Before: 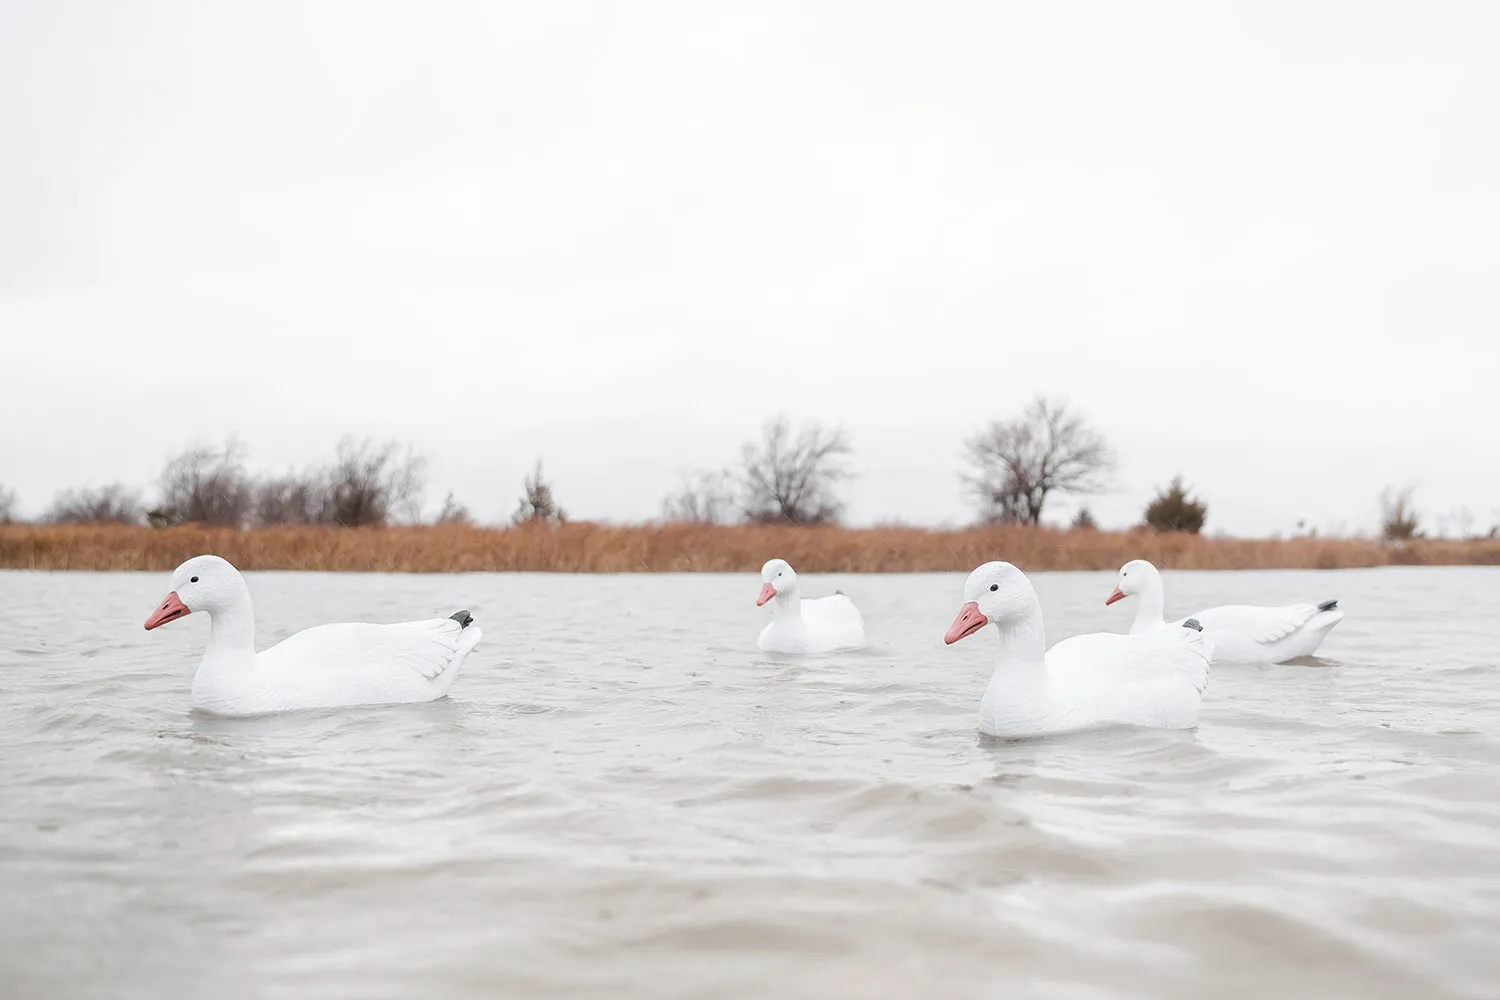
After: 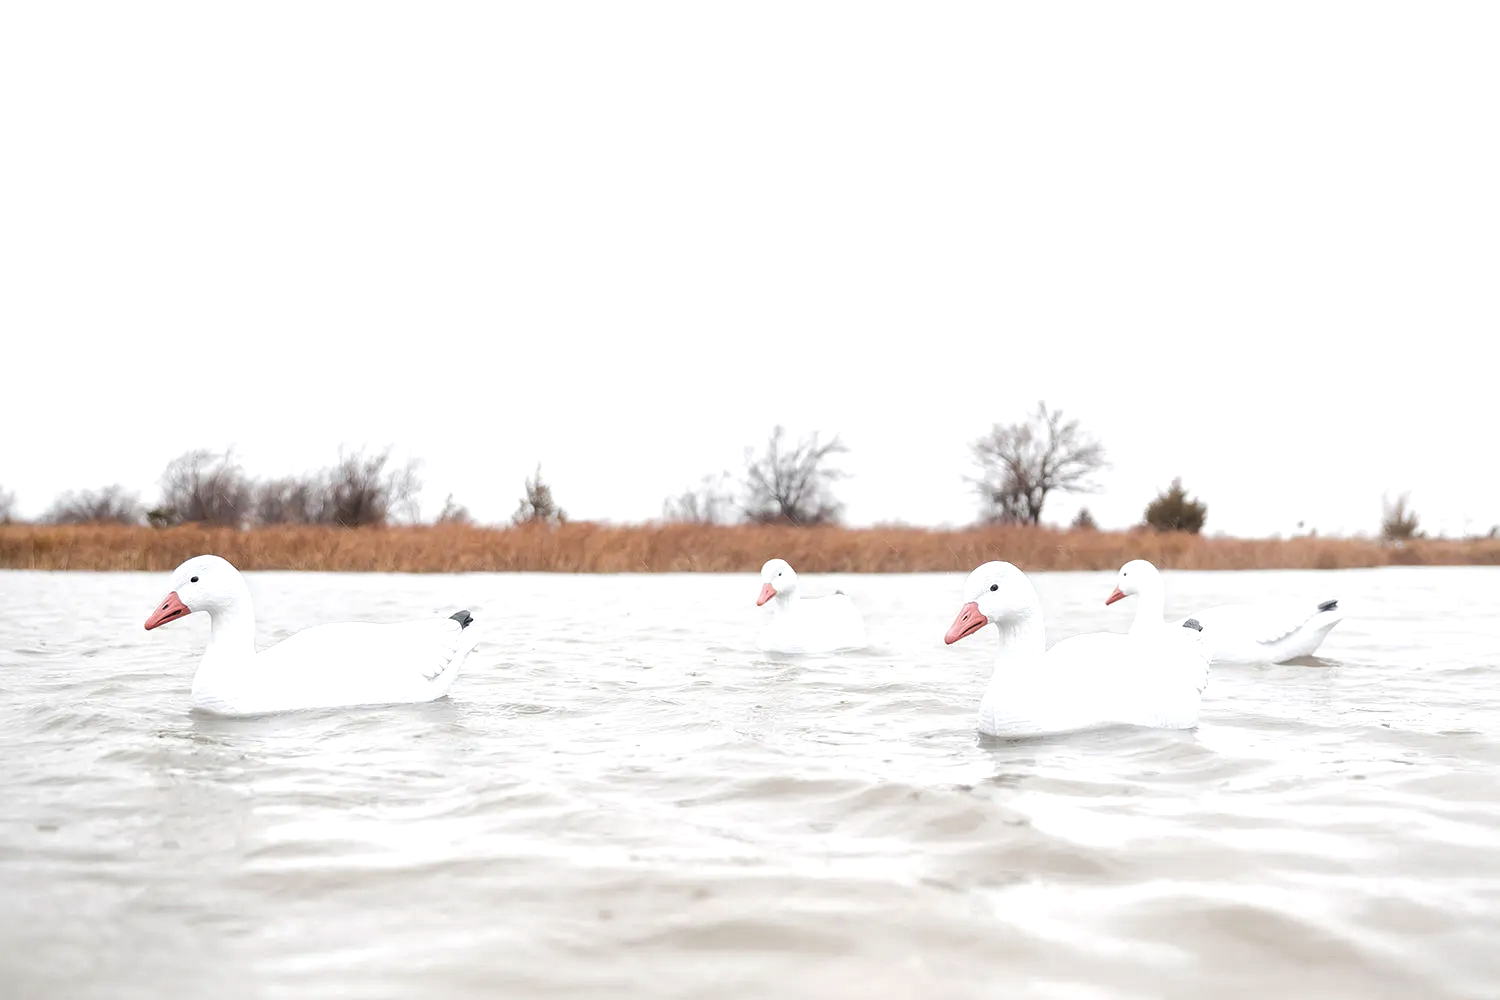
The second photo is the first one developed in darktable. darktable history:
local contrast: mode bilateral grid, contrast 20, coarseness 50, detail 130%, midtone range 0.2
exposure: compensate highlight preservation false
tone equalizer: -8 EV -0.456 EV, -7 EV -0.373 EV, -6 EV -0.331 EV, -5 EV -0.259 EV, -3 EV 0.241 EV, -2 EV 0.332 EV, -1 EV 0.382 EV, +0 EV 0.408 EV
